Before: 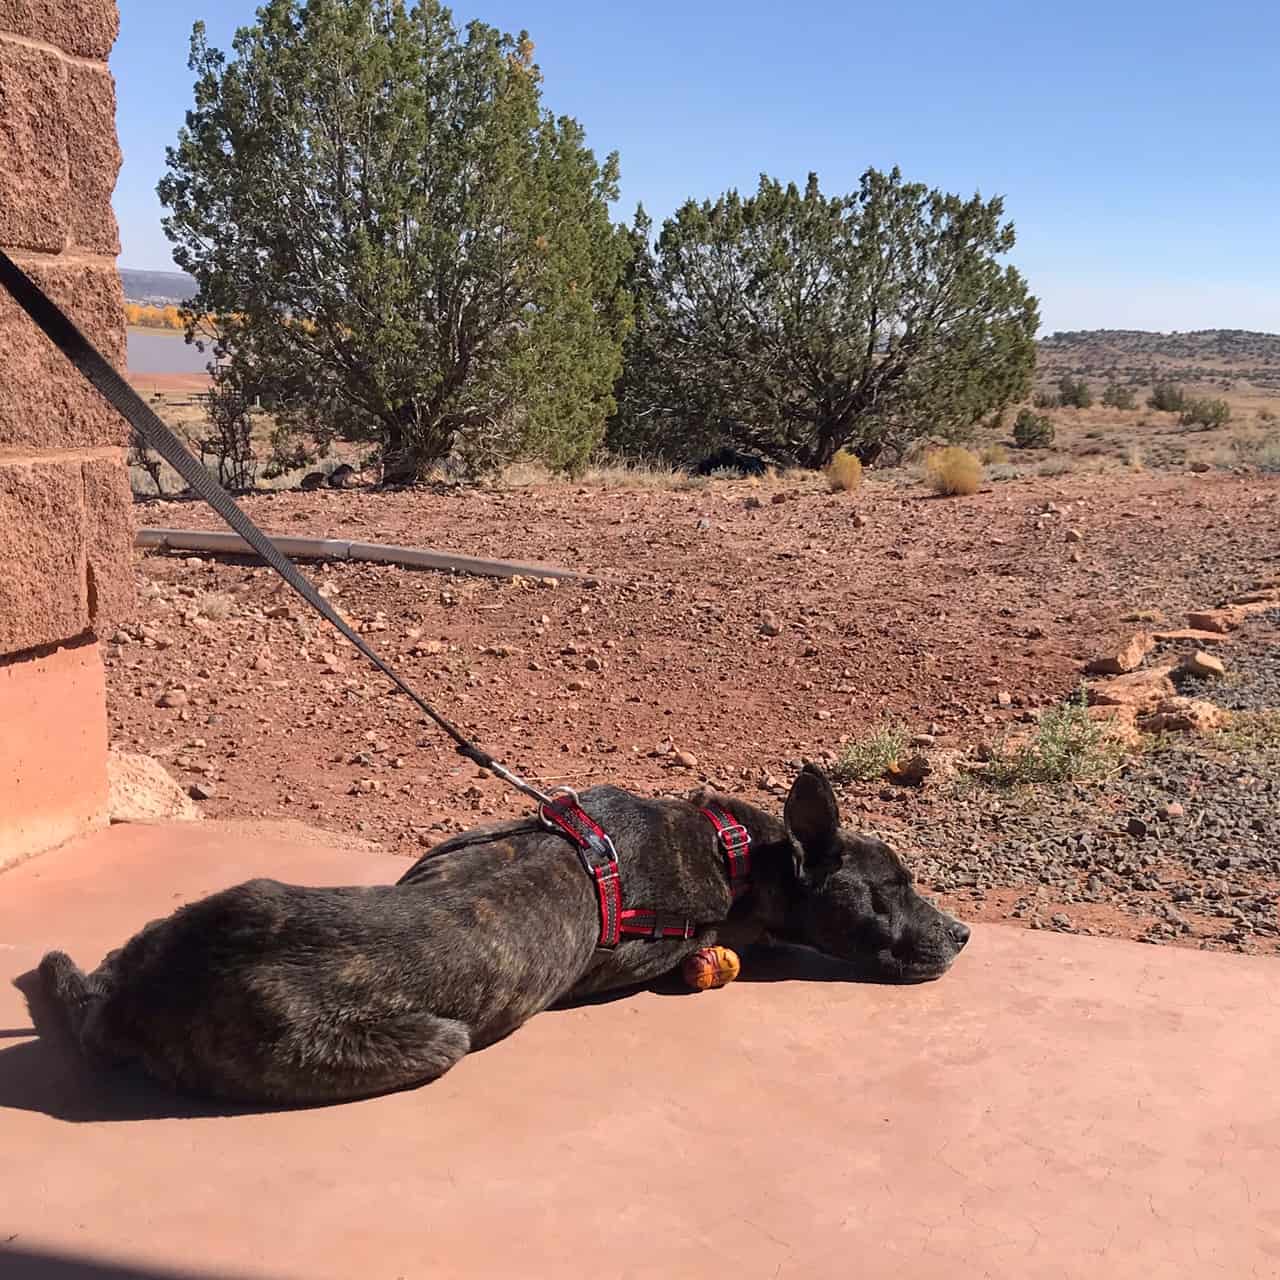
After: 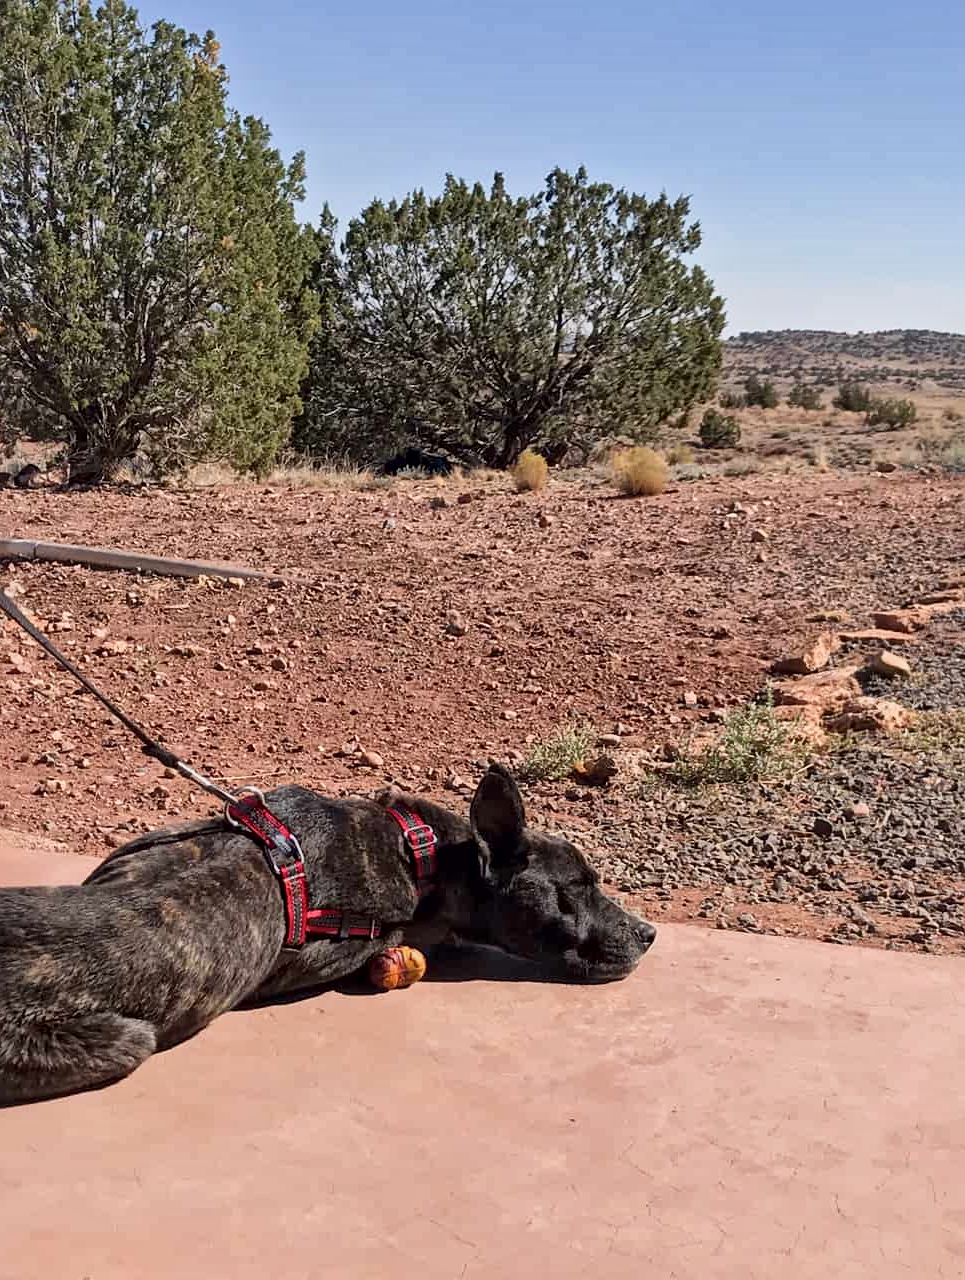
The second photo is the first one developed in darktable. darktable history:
local contrast: mode bilateral grid, contrast 20, coarseness 19, detail 163%, midtone range 0.2
crop and rotate: left 24.6%
sigmoid: contrast 1.22, skew 0.65
tone equalizer: on, module defaults
